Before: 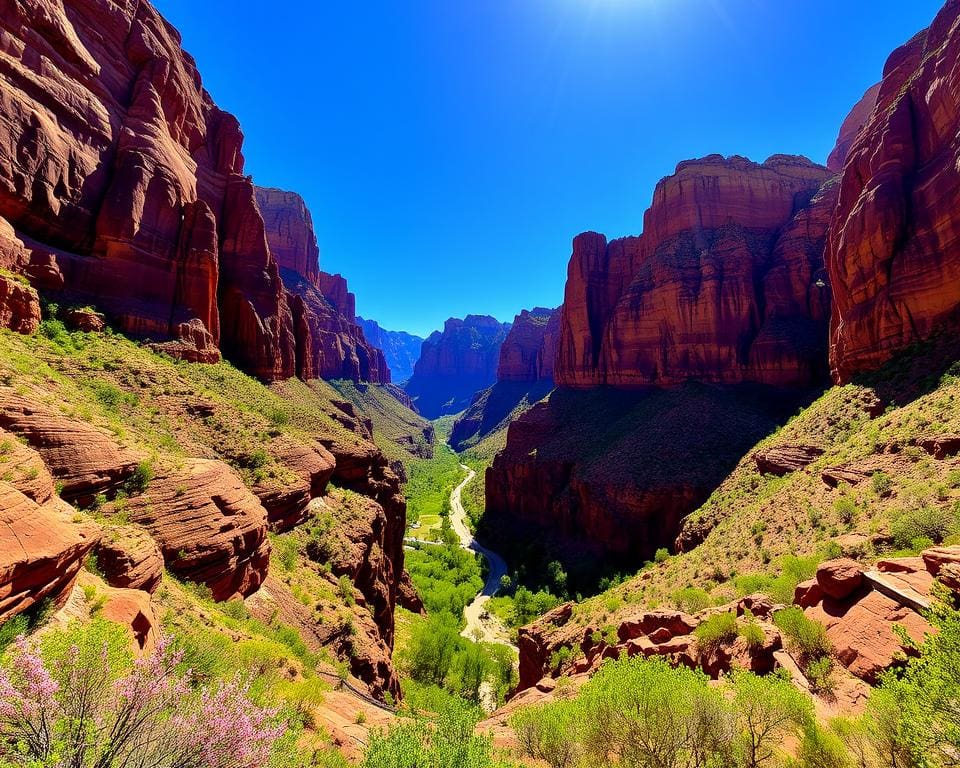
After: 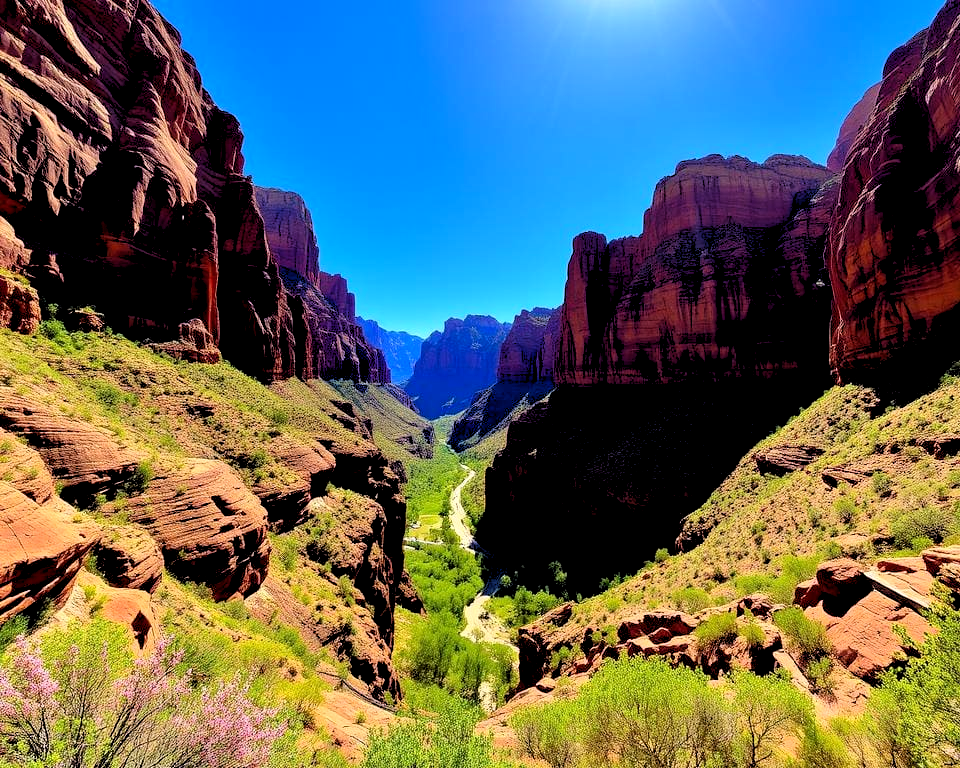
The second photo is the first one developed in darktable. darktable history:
rgb levels: levels [[0.013, 0.434, 0.89], [0, 0.5, 1], [0, 0.5, 1]]
contrast brightness saturation: contrast 0.08, saturation 0.02
